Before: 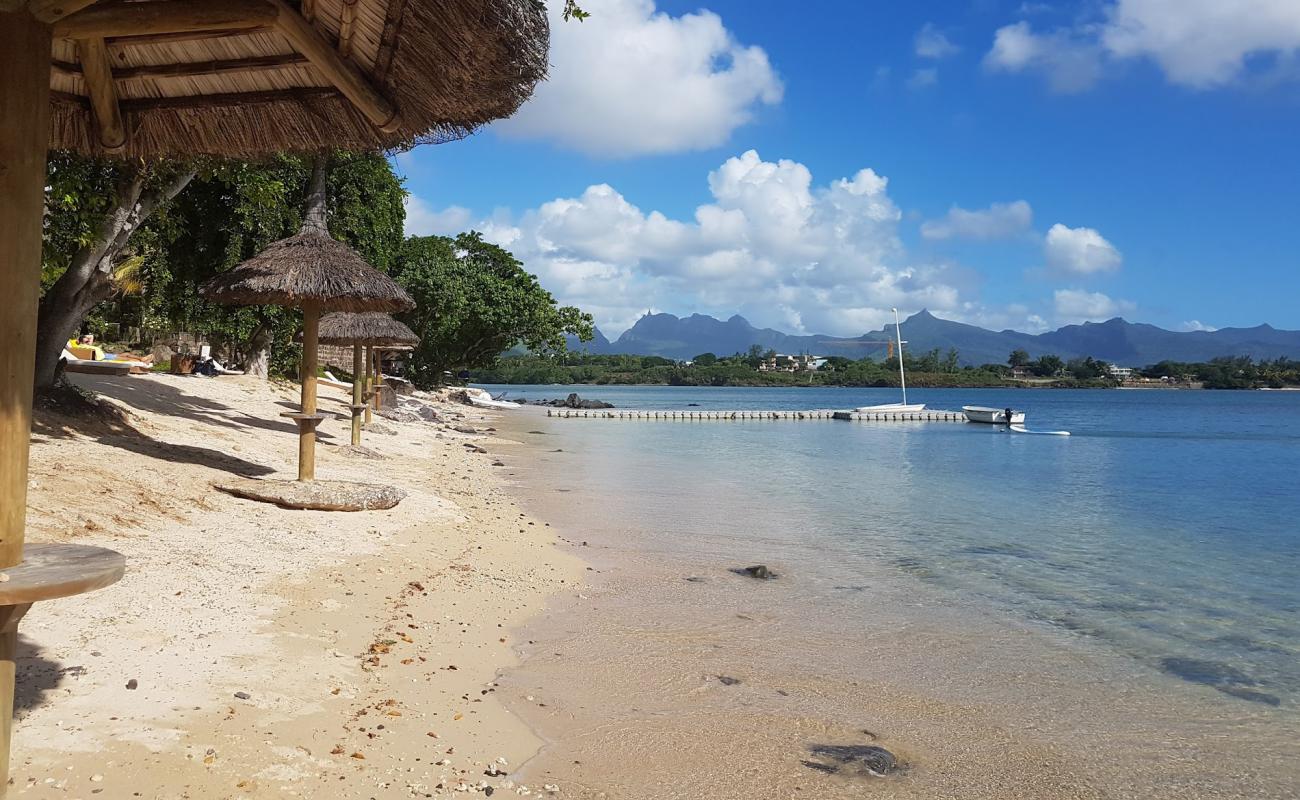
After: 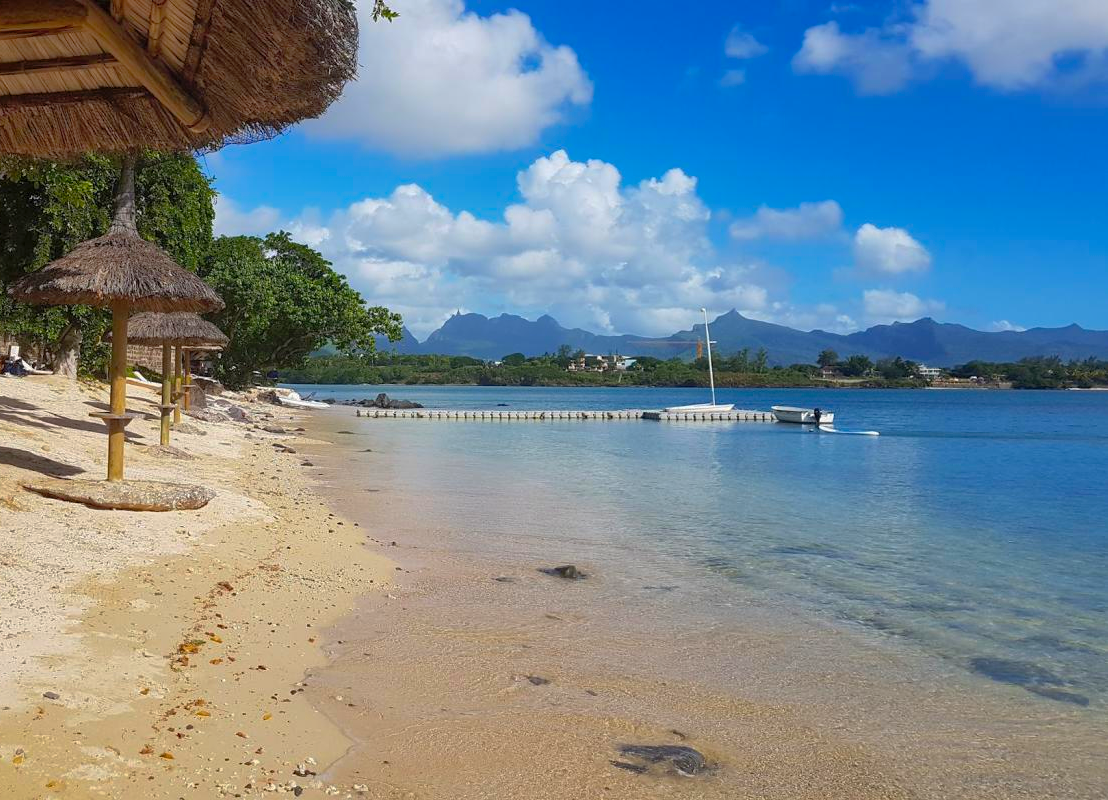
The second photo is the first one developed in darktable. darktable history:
crop and rotate: left 14.695%
color balance rgb: perceptual saturation grading › global saturation 29.934%, global vibrance 10.703%
shadows and highlights: highlights color adjustment 74.13%
